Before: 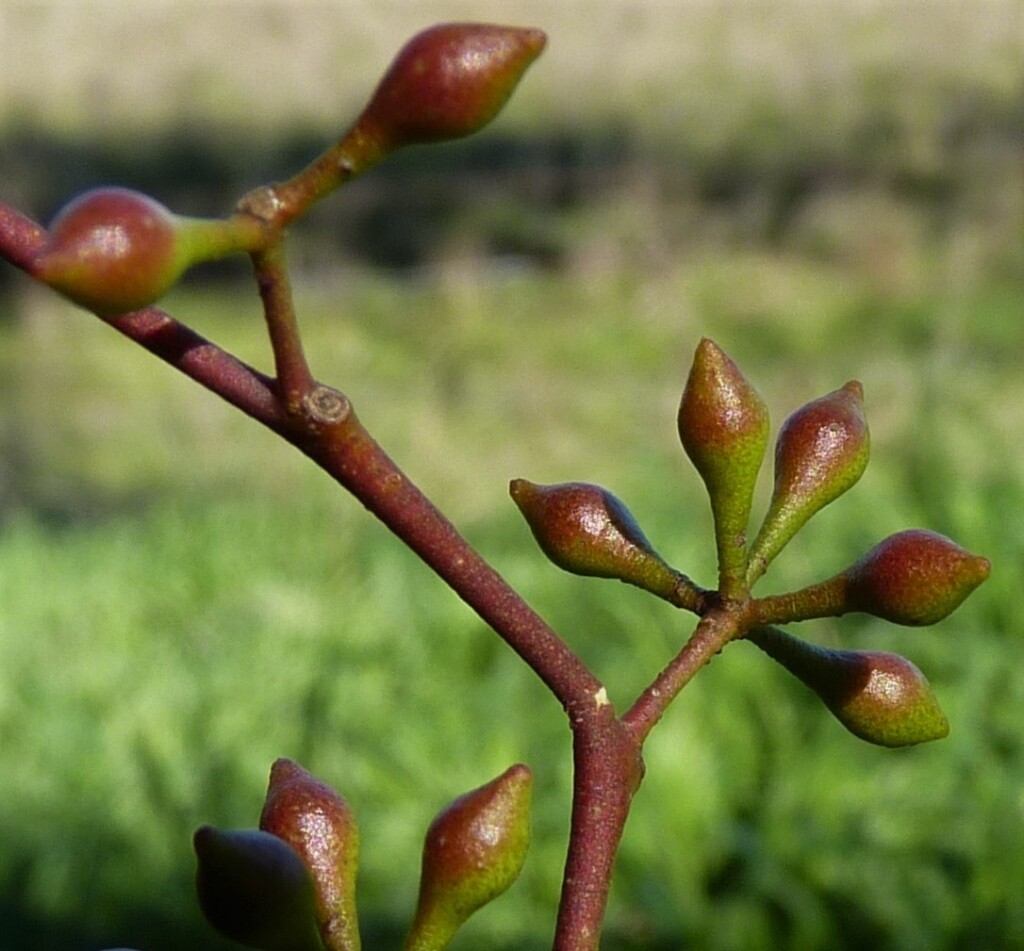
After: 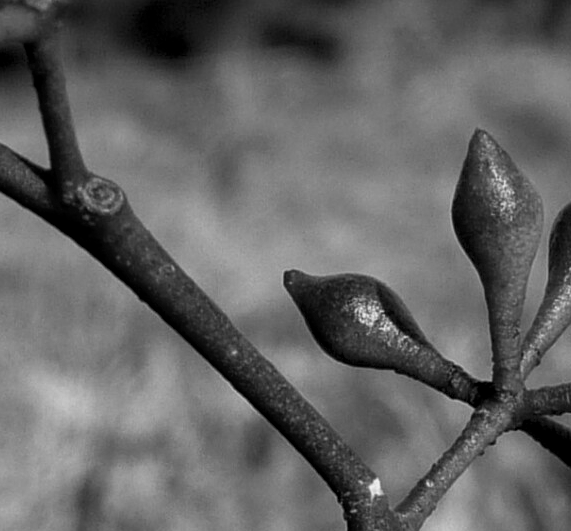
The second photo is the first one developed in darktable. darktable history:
base curve: curves: ch0 [(0, 0) (0.303, 0.277) (1, 1)]
monochrome: a 26.22, b 42.67, size 0.8
crop and rotate: left 22.13%, top 22.054%, right 22.026%, bottom 22.102%
graduated density: hue 238.83°, saturation 50%
local contrast: detail 150%
color correction: saturation 1.32
white balance: emerald 1
velvia: on, module defaults
